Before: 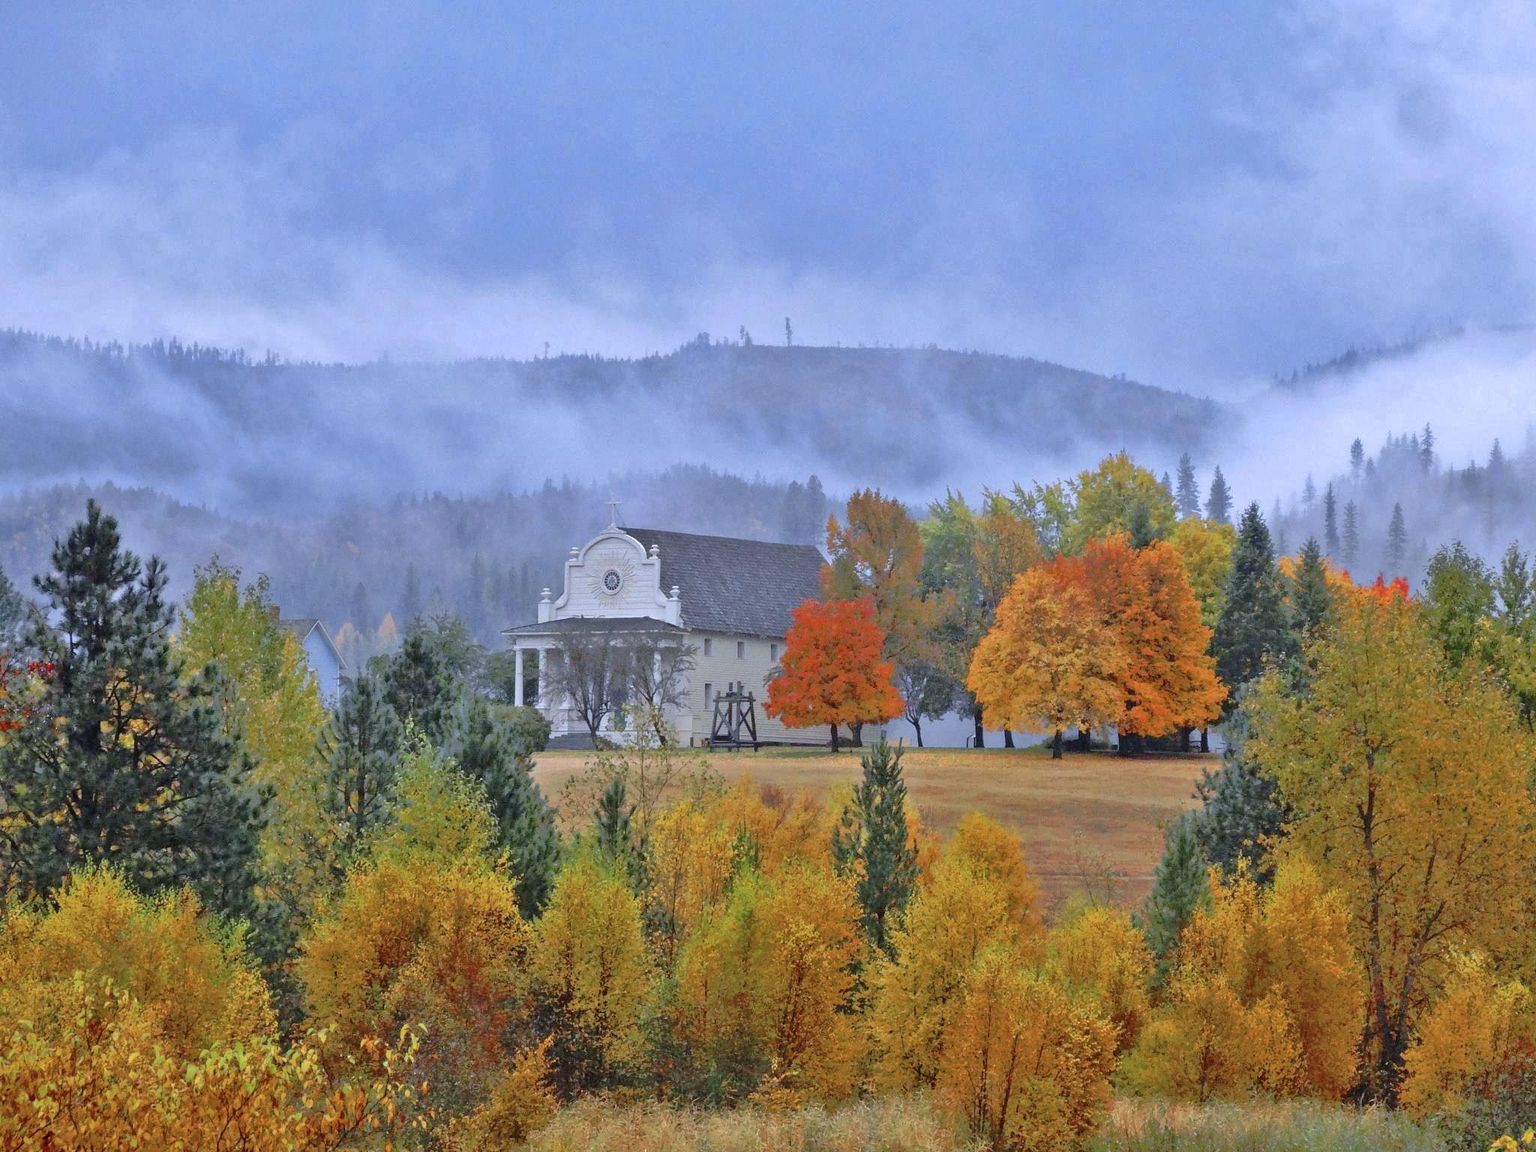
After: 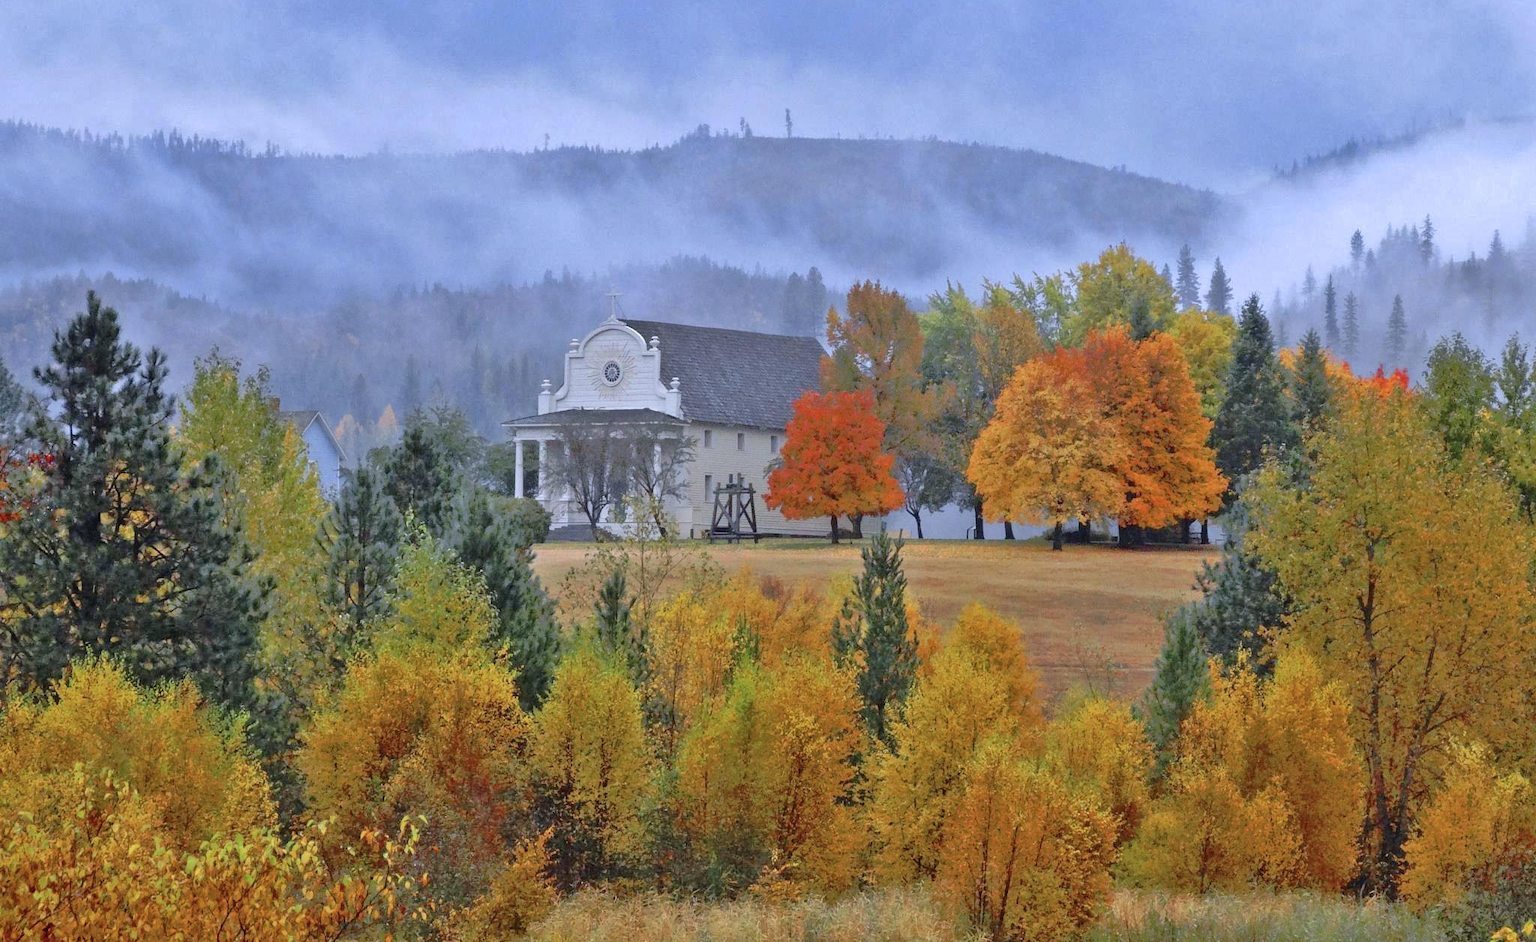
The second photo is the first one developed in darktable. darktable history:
crop and rotate: top 18.154%
